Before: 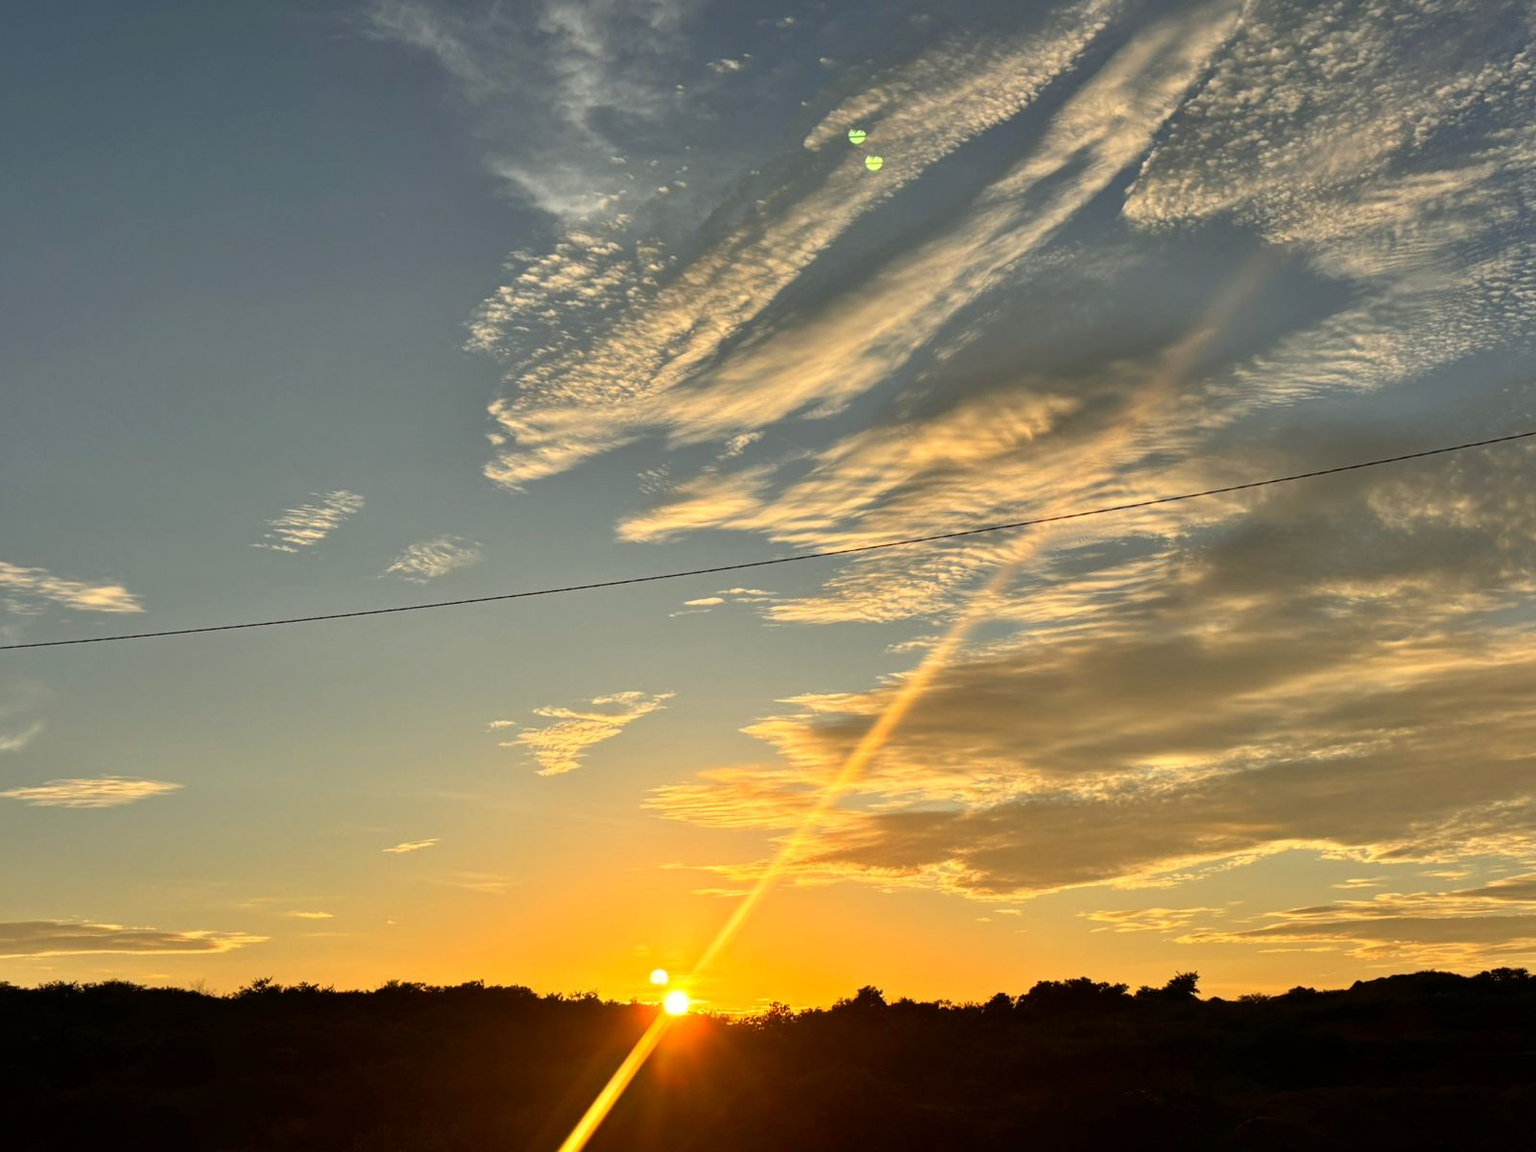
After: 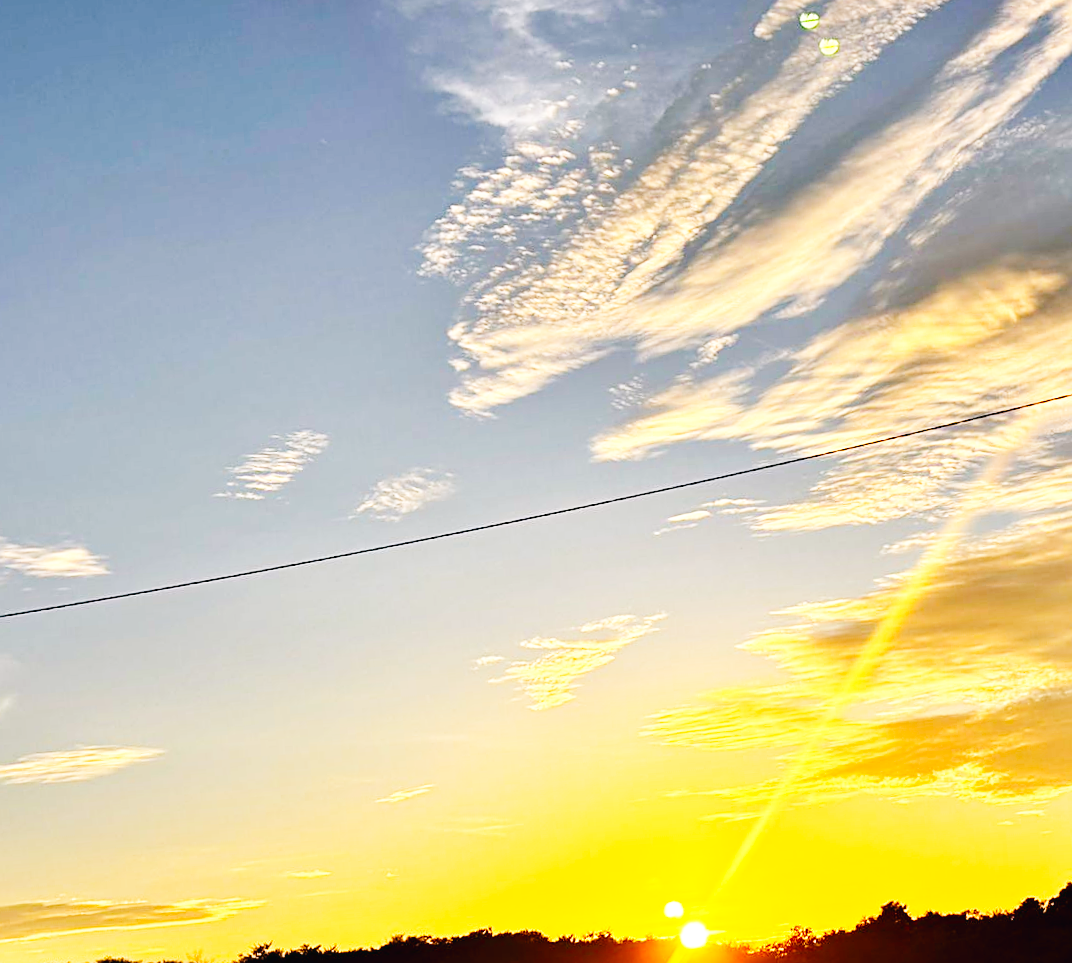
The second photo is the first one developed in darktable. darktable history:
white balance: red 1.05, blue 1.072
crop: top 5.803%, right 27.864%, bottom 5.804%
haze removal: compatibility mode true, adaptive false
rotate and perspective: rotation -4.57°, crop left 0.054, crop right 0.944, crop top 0.087, crop bottom 0.914
sharpen: on, module defaults
base curve: curves: ch0 [(0, 0.003) (0.001, 0.002) (0.006, 0.004) (0.02, 0.022) (0.048, 0.086) (0.094, 0.234) (0.162, 0.431) (0.258, 0.629) (0.385, 0.8) (0.548, 0.918) (0.751, 0.988) (1, 1)], preserve colors none
color balance rgb: perceptual saturation grading › global saturation 10%, global vibrance 10%
